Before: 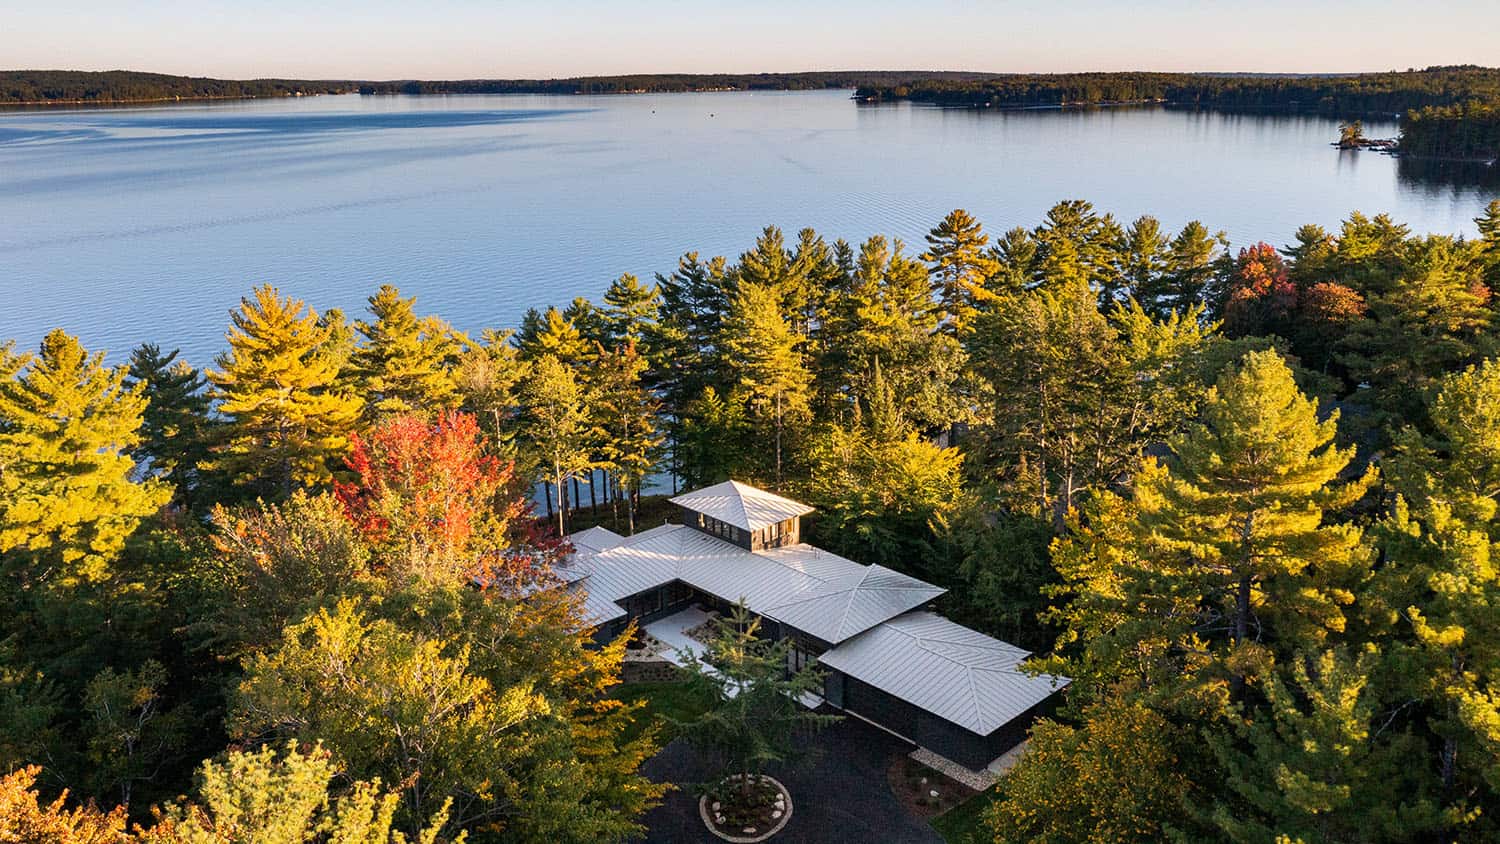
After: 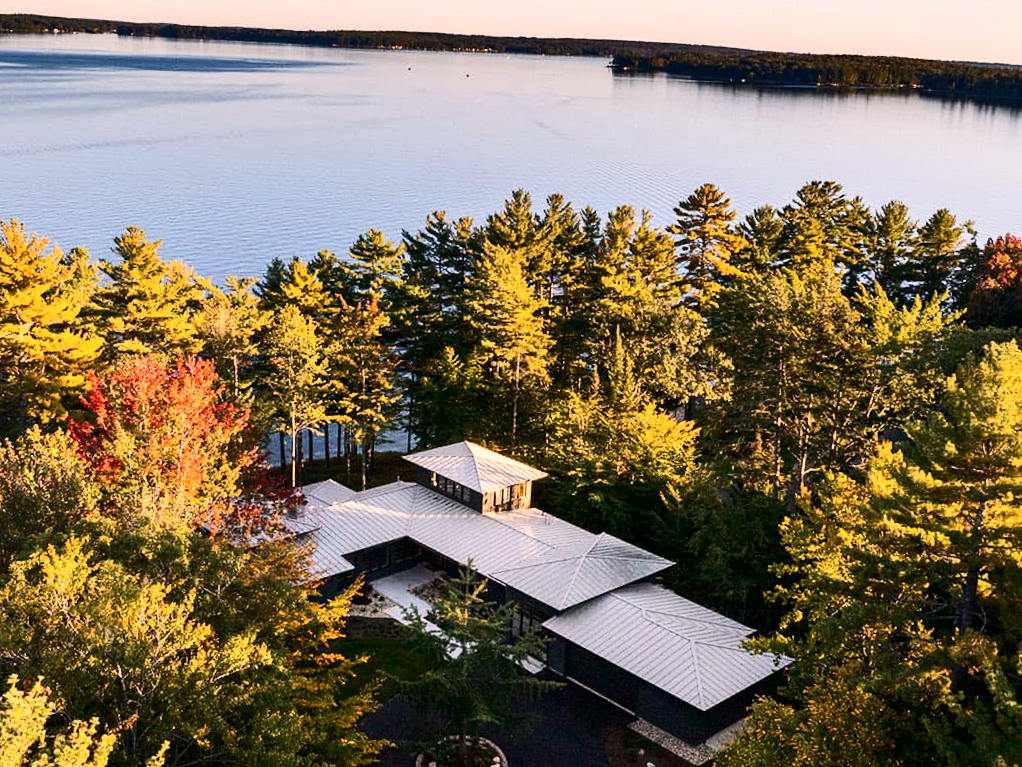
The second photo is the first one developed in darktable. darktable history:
crop and rotate: angle -3.27°, left 14.277%, top 0.028%, right 10.766%, bottom 0.028%
color correction: highlights a* 5.81, highlights b* 4.84
contrast brightness saturation: contrast 0.28
